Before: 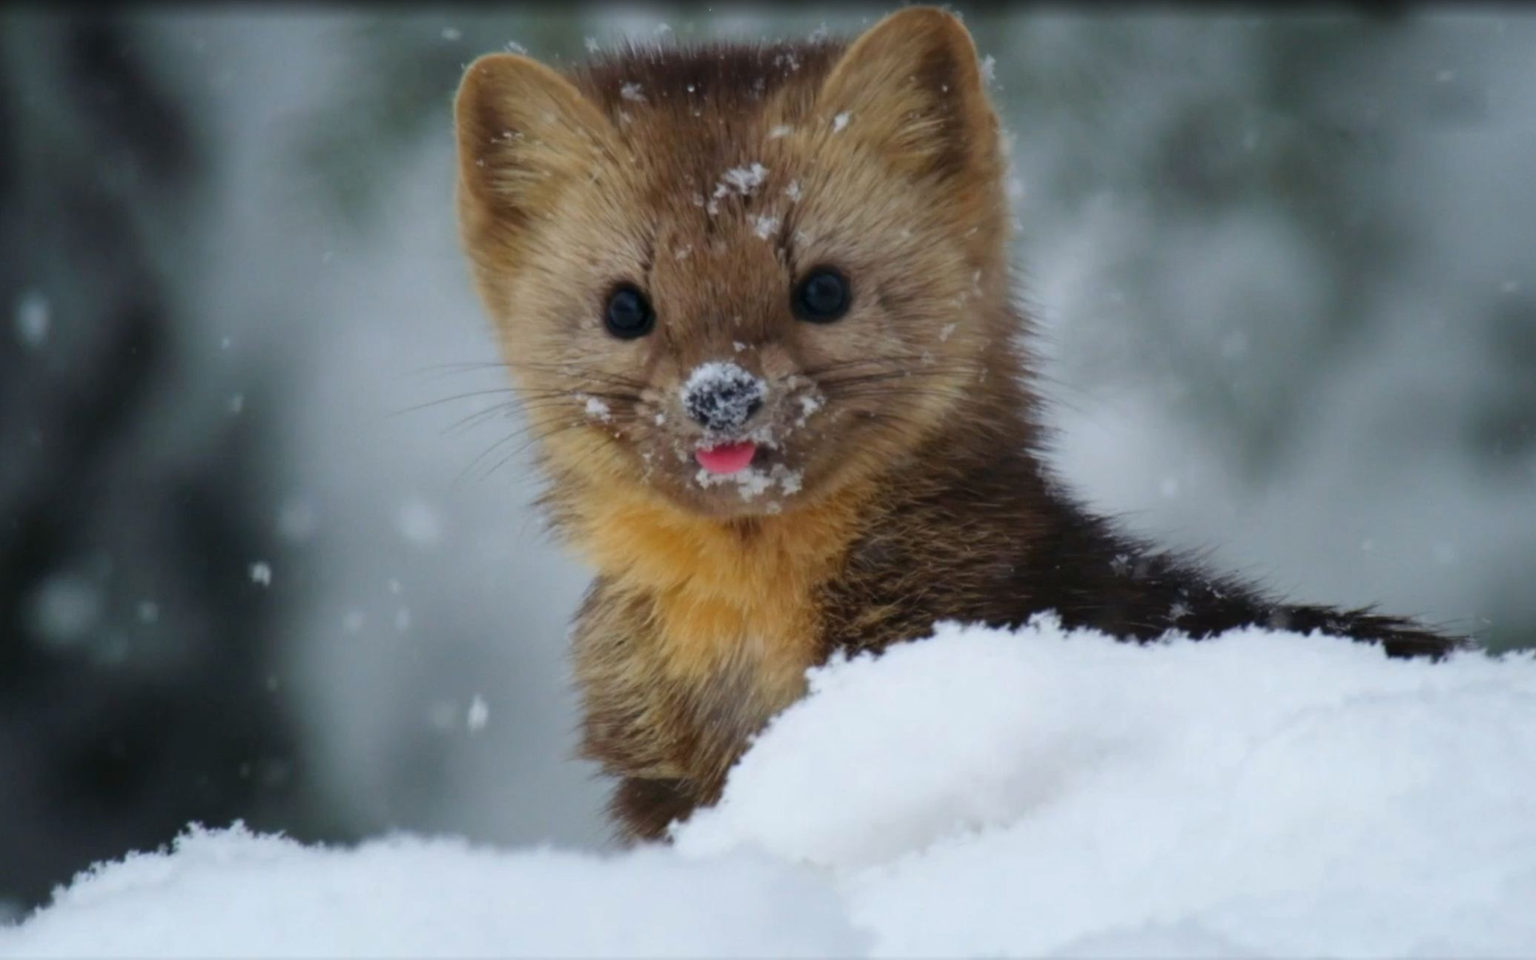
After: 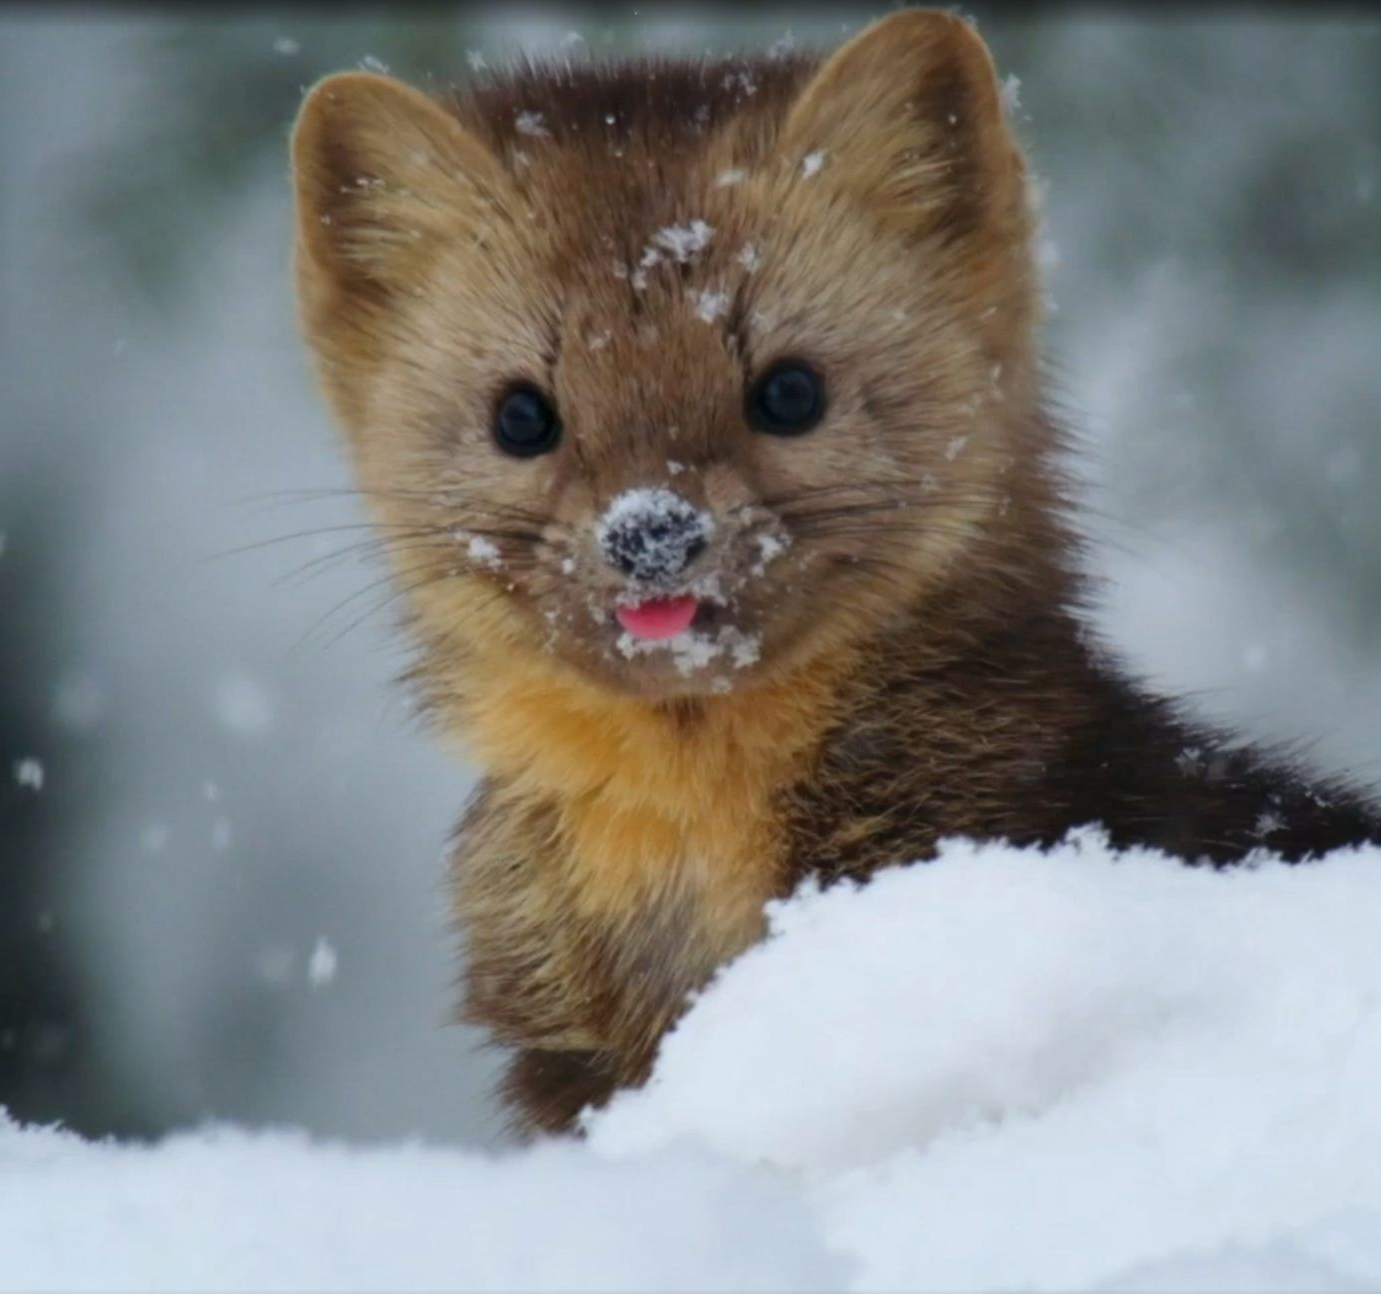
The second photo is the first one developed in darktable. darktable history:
crop and rotate: left 15.58%, right 17.723%
